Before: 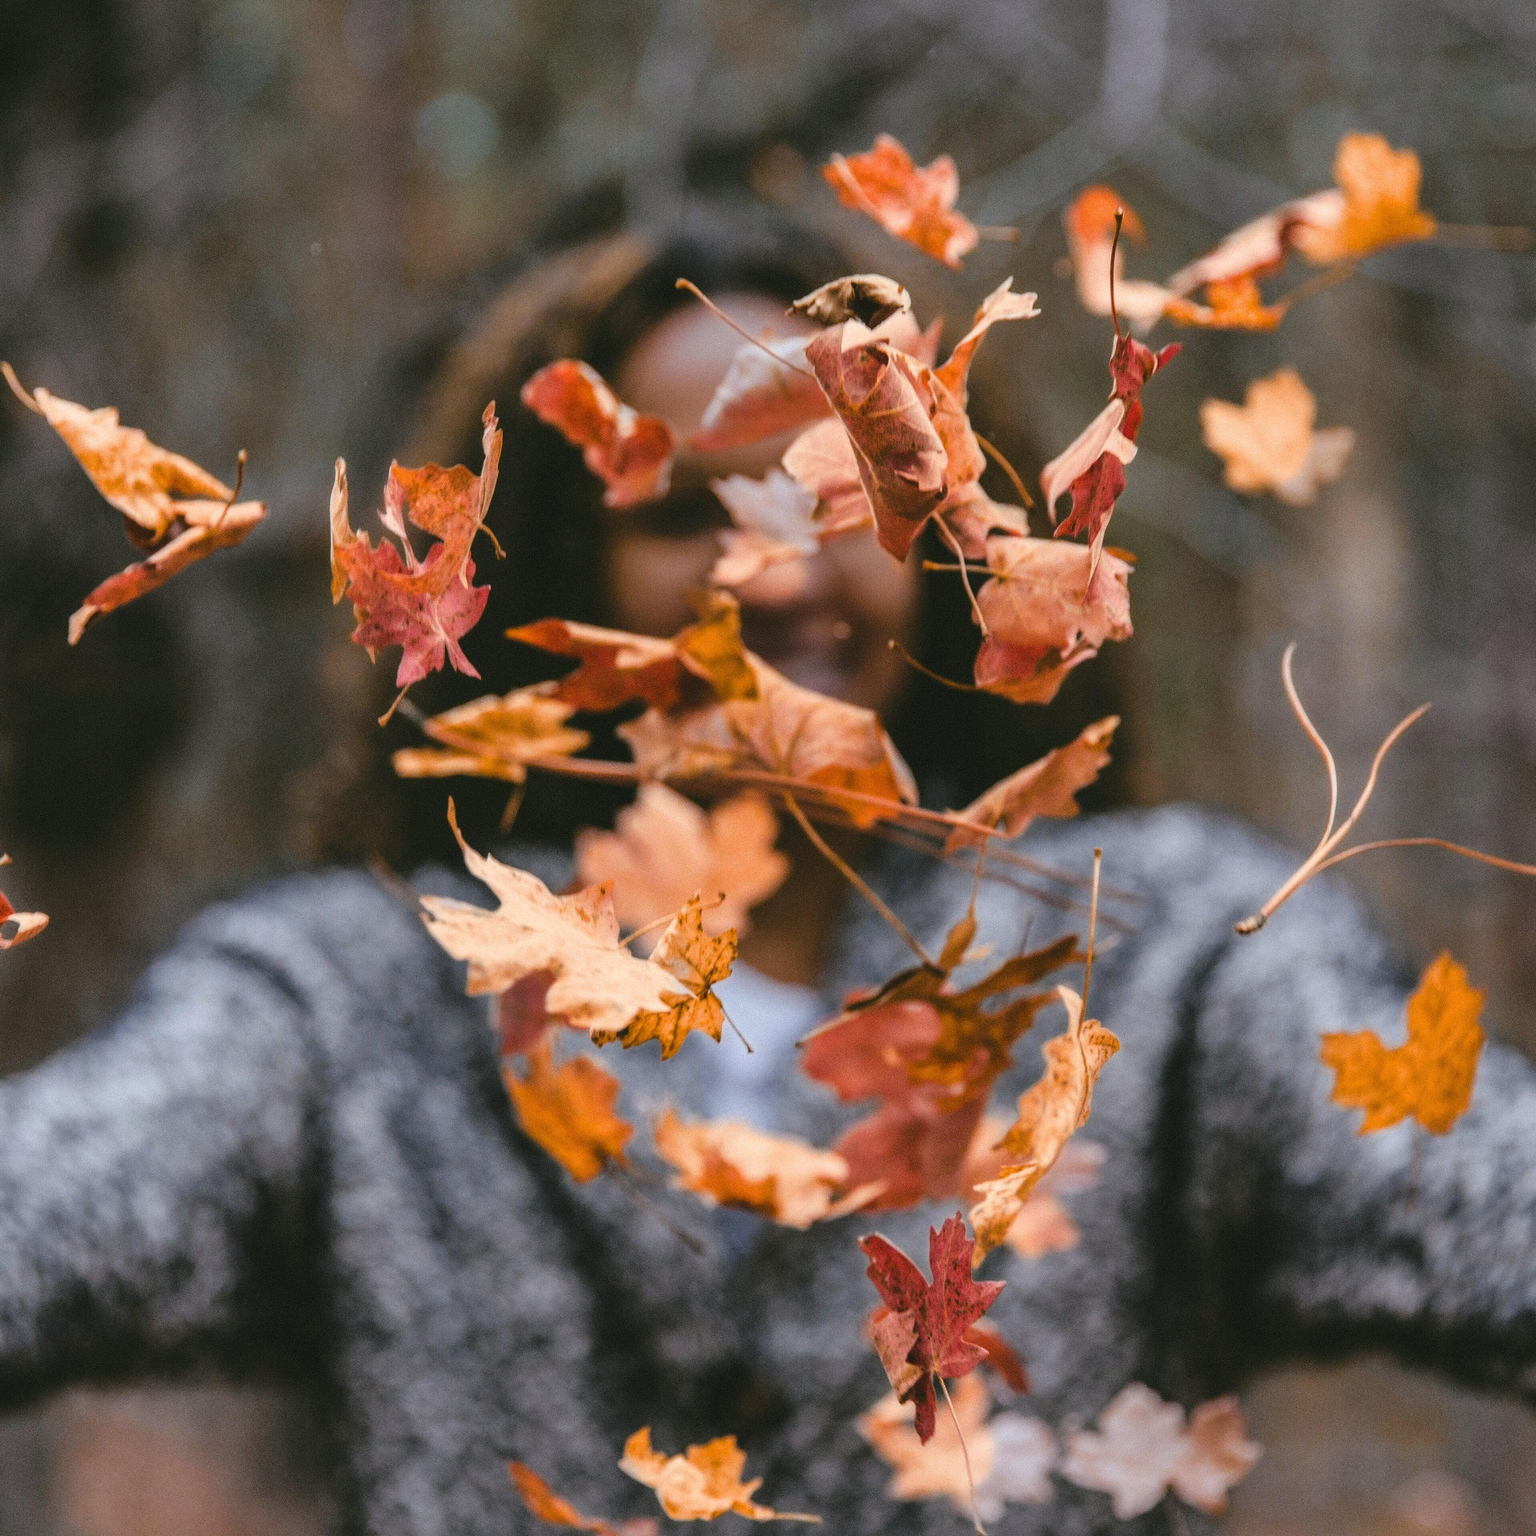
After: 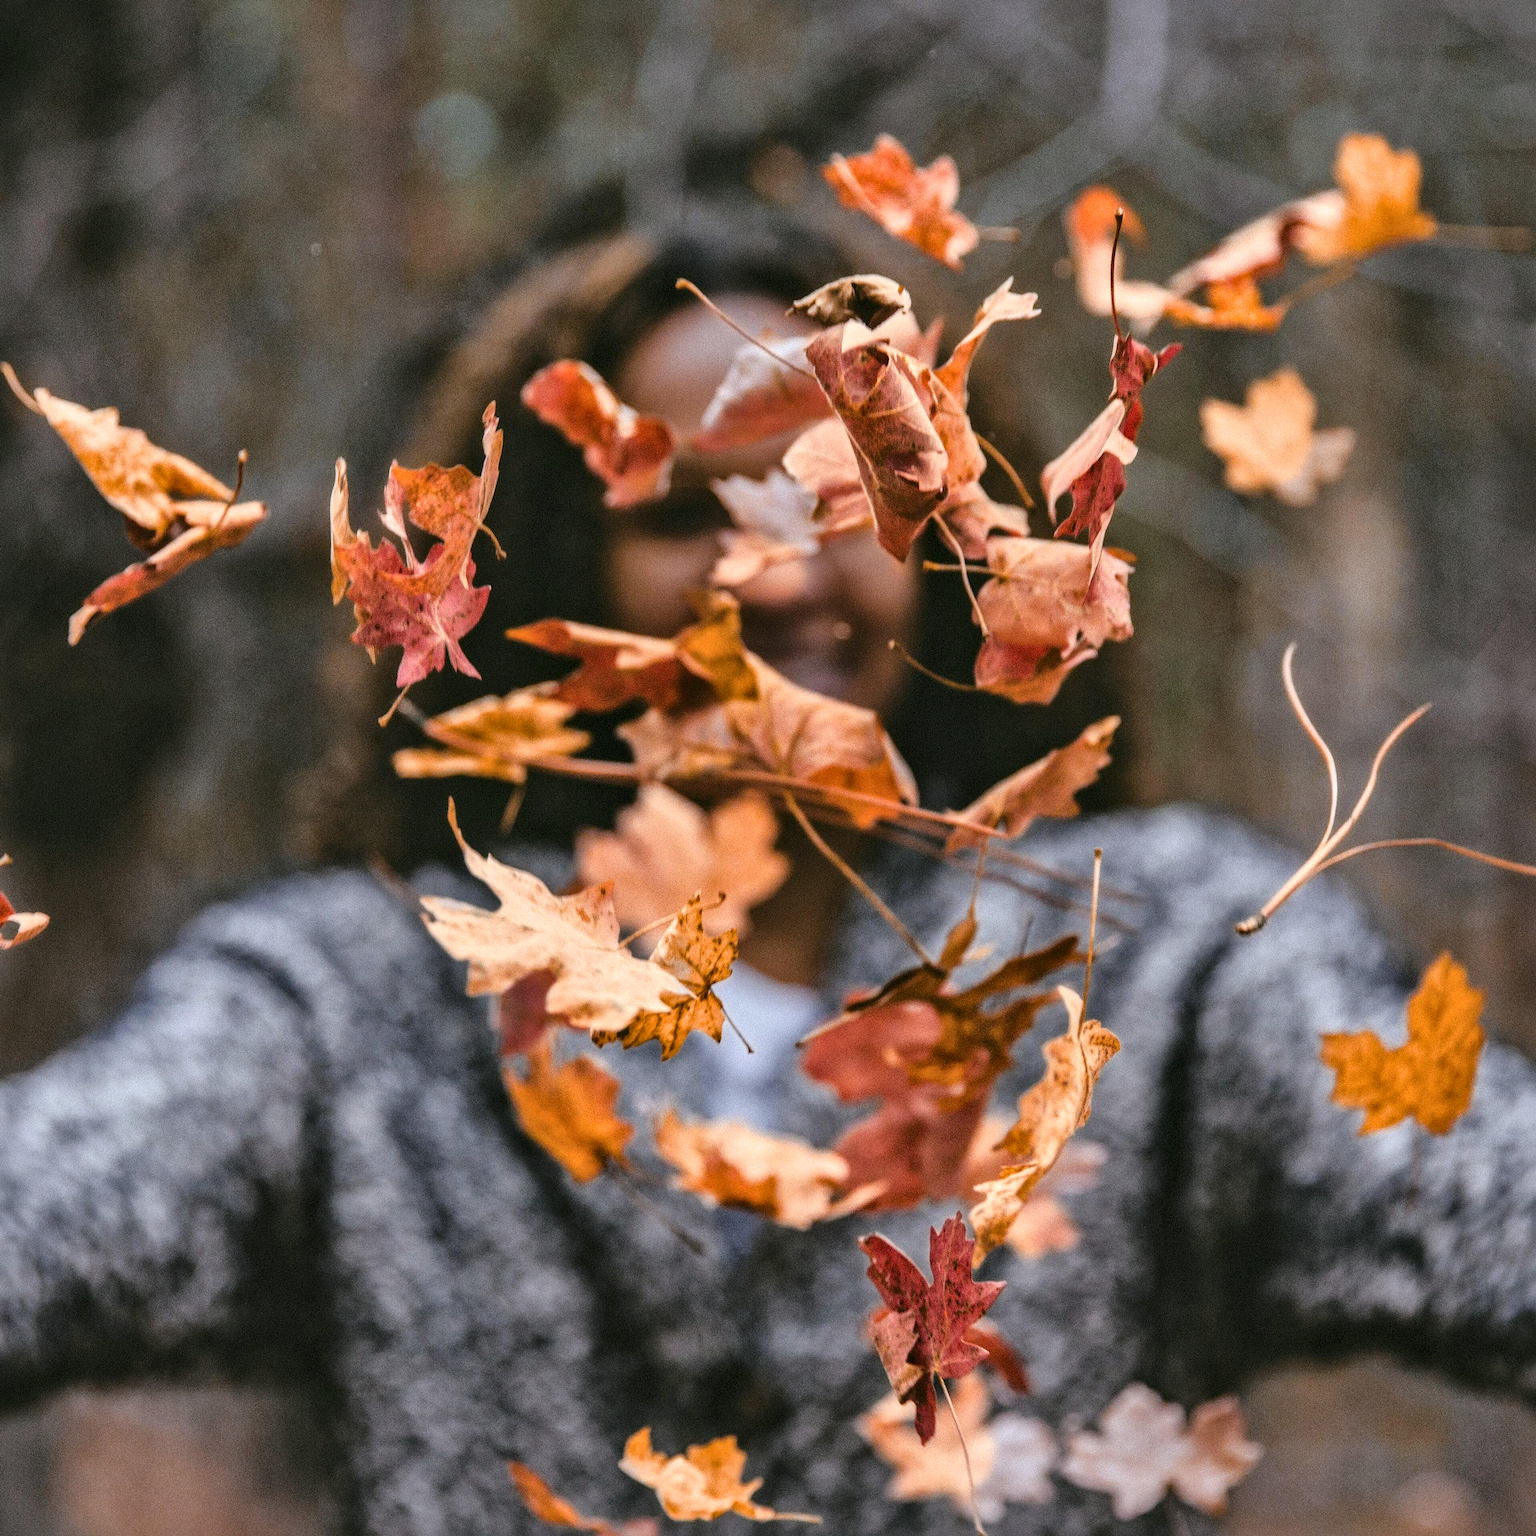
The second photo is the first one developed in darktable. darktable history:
local contrast: mode bilateral grid, contrast 49, coarseness 50, detail 150%, midtone range 0.2
